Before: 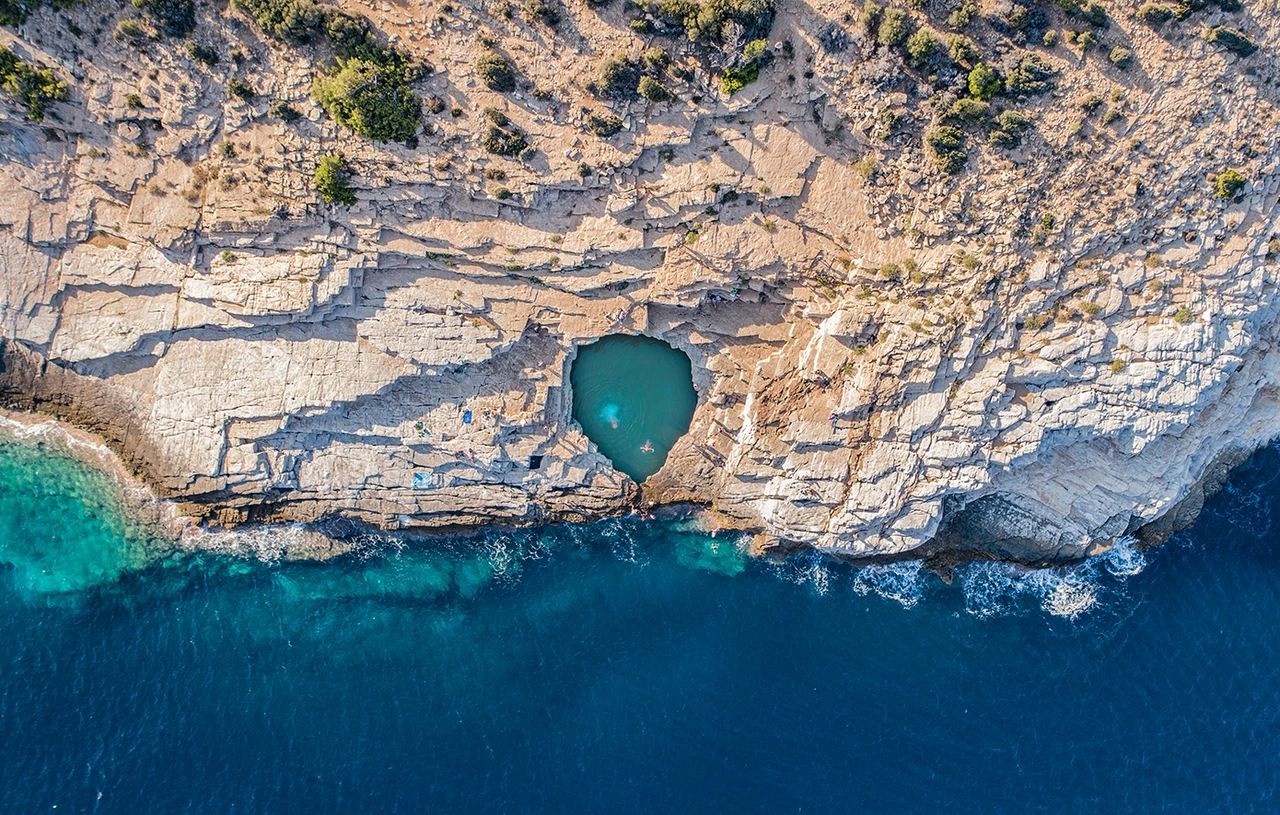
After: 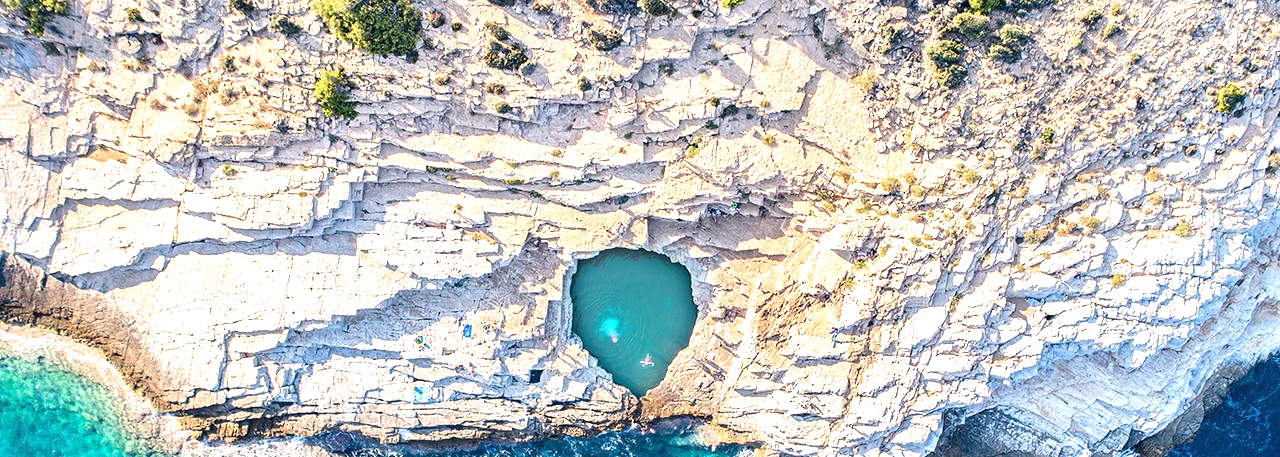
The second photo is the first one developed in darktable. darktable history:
crop and rotate: top 10.605%, bottom 33.274%
exposure: black level correction 0, exposure 1.1 EV, compensate highlight preservation false
